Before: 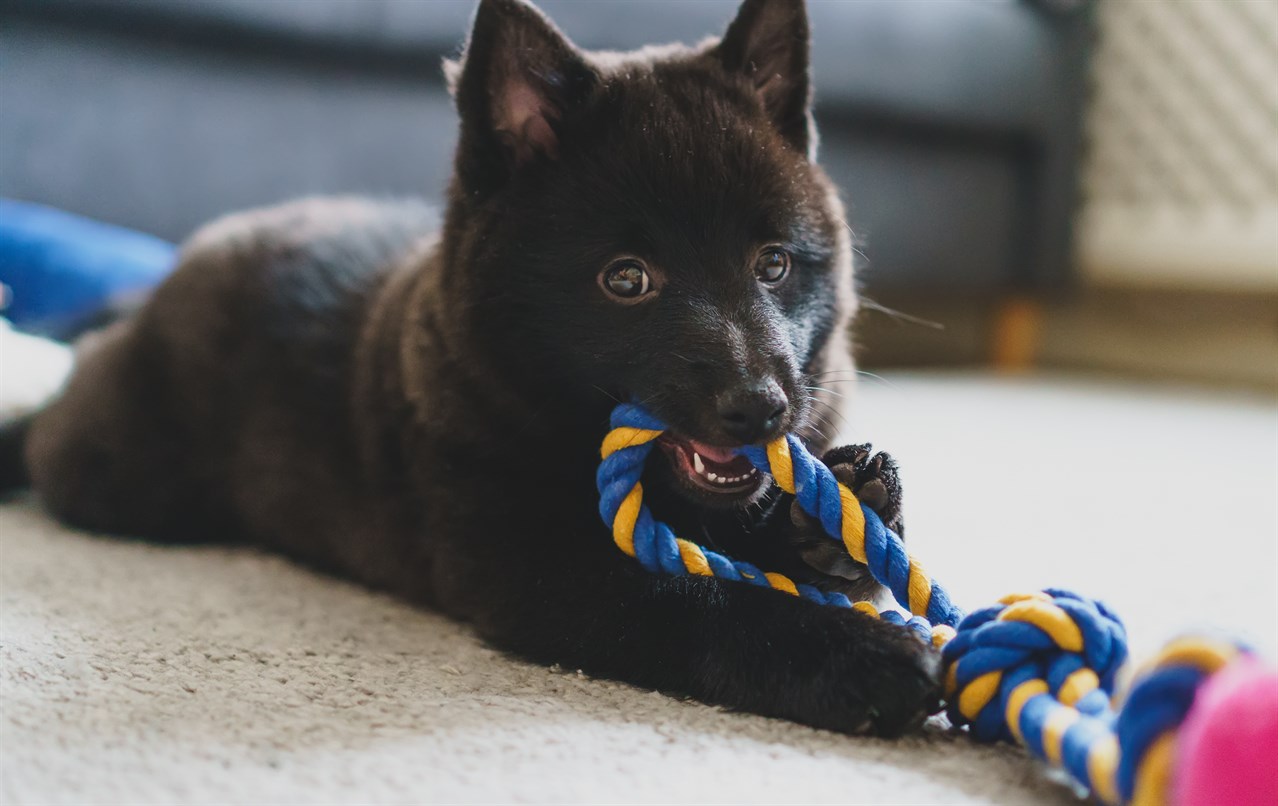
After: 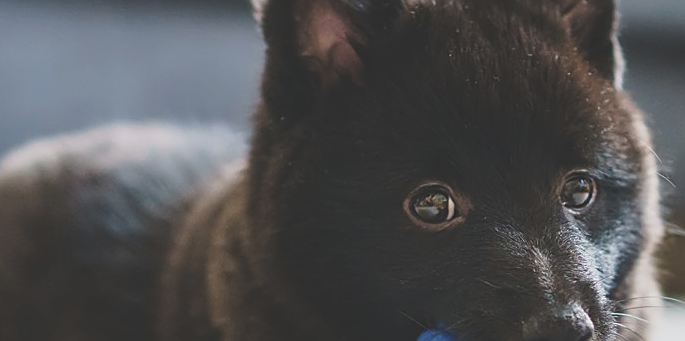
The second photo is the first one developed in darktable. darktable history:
crop: left 15.183%, top 9.264%, right 31.188%, bottom 48.428%
exposure: black level correction -0.015, compensate highlight preservation false
sharpen: on, module defaults
